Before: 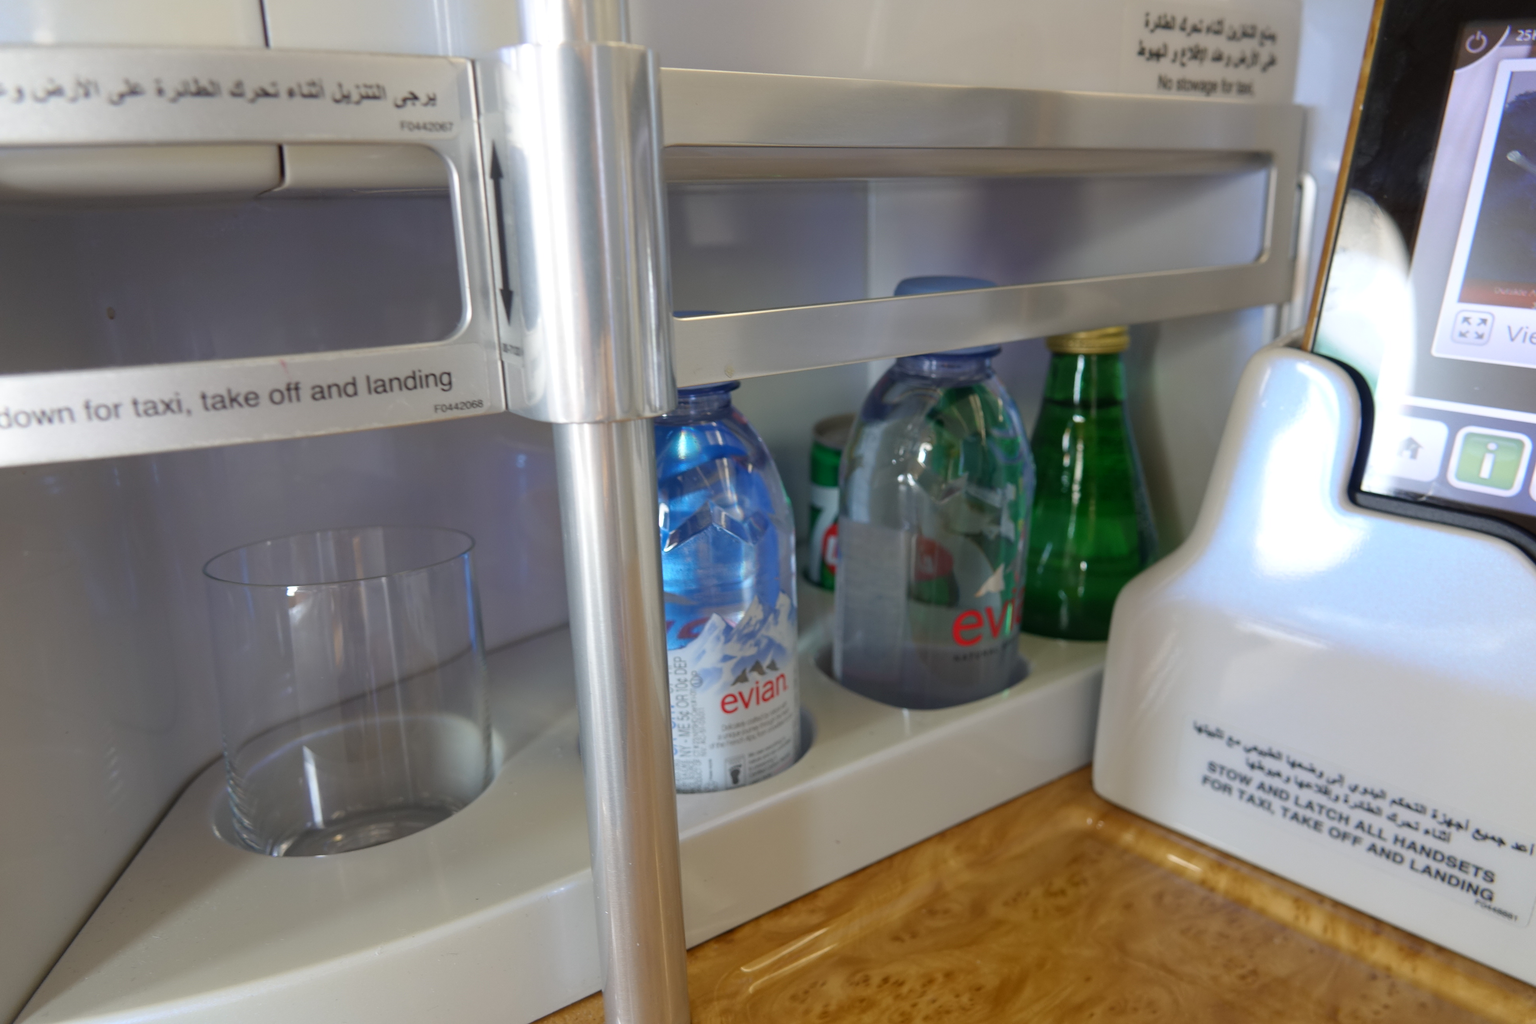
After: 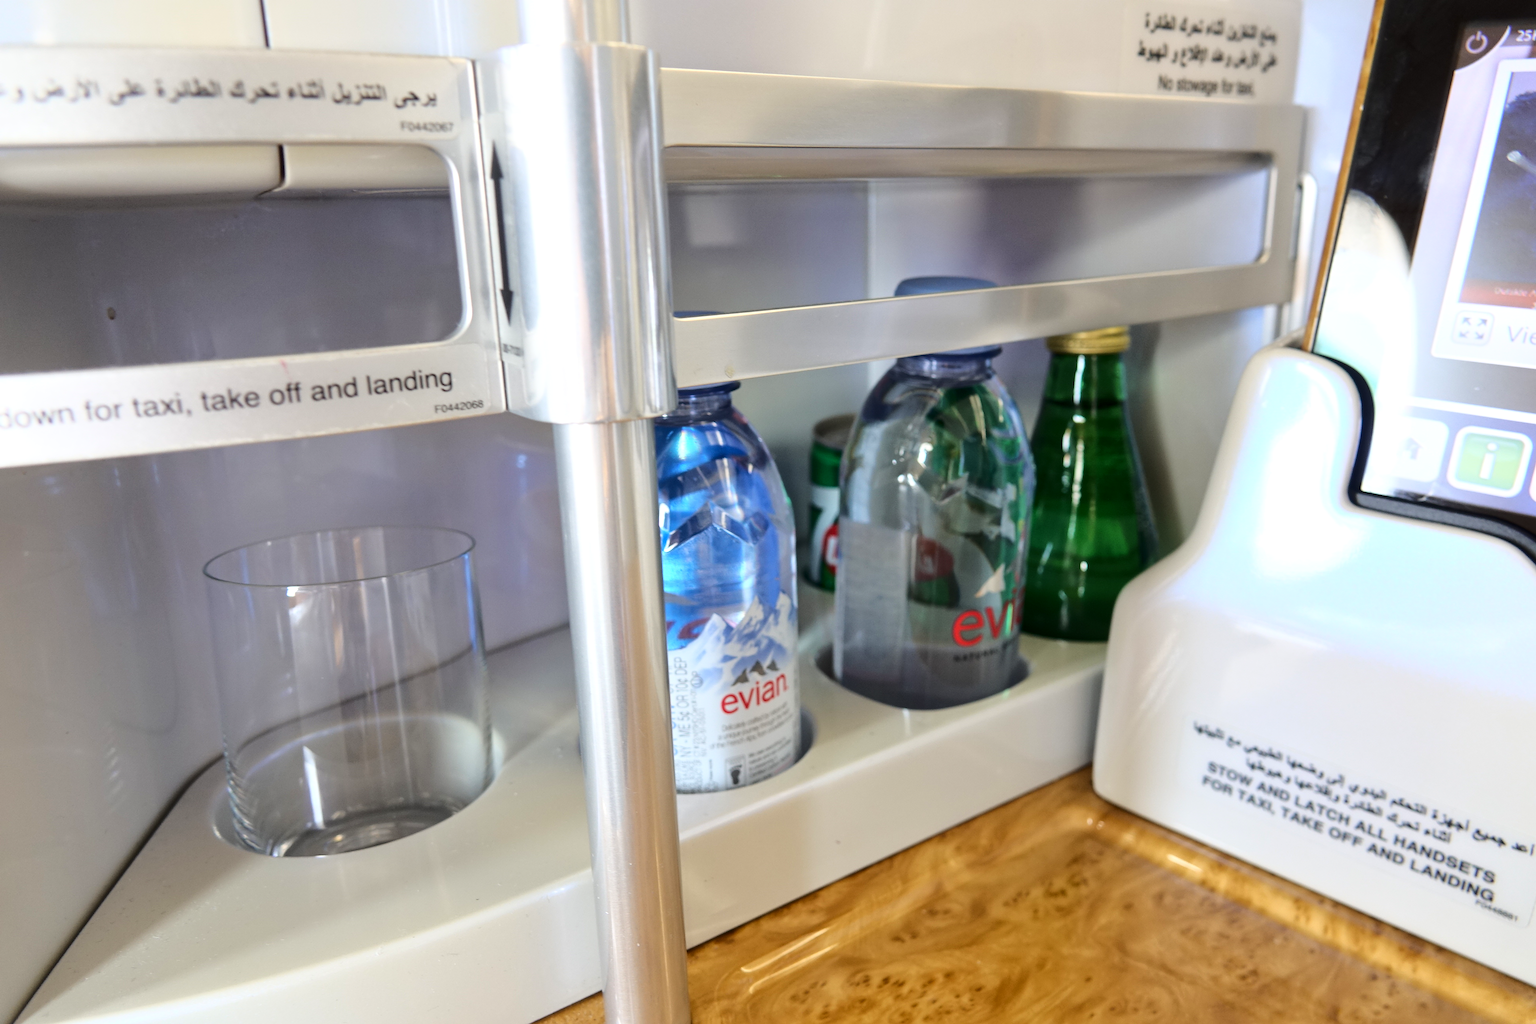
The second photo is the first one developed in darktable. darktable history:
local contrast: mode bilateral grid, contrast 25, coarseness 50, detail 123%, midtone range 0.2
base curve: curves: ch0 [(0, 0) (0.036, 0.037) (0.121, 0.228) (0.46, 0.76) (0.859, 0.983) (1, 1)]
